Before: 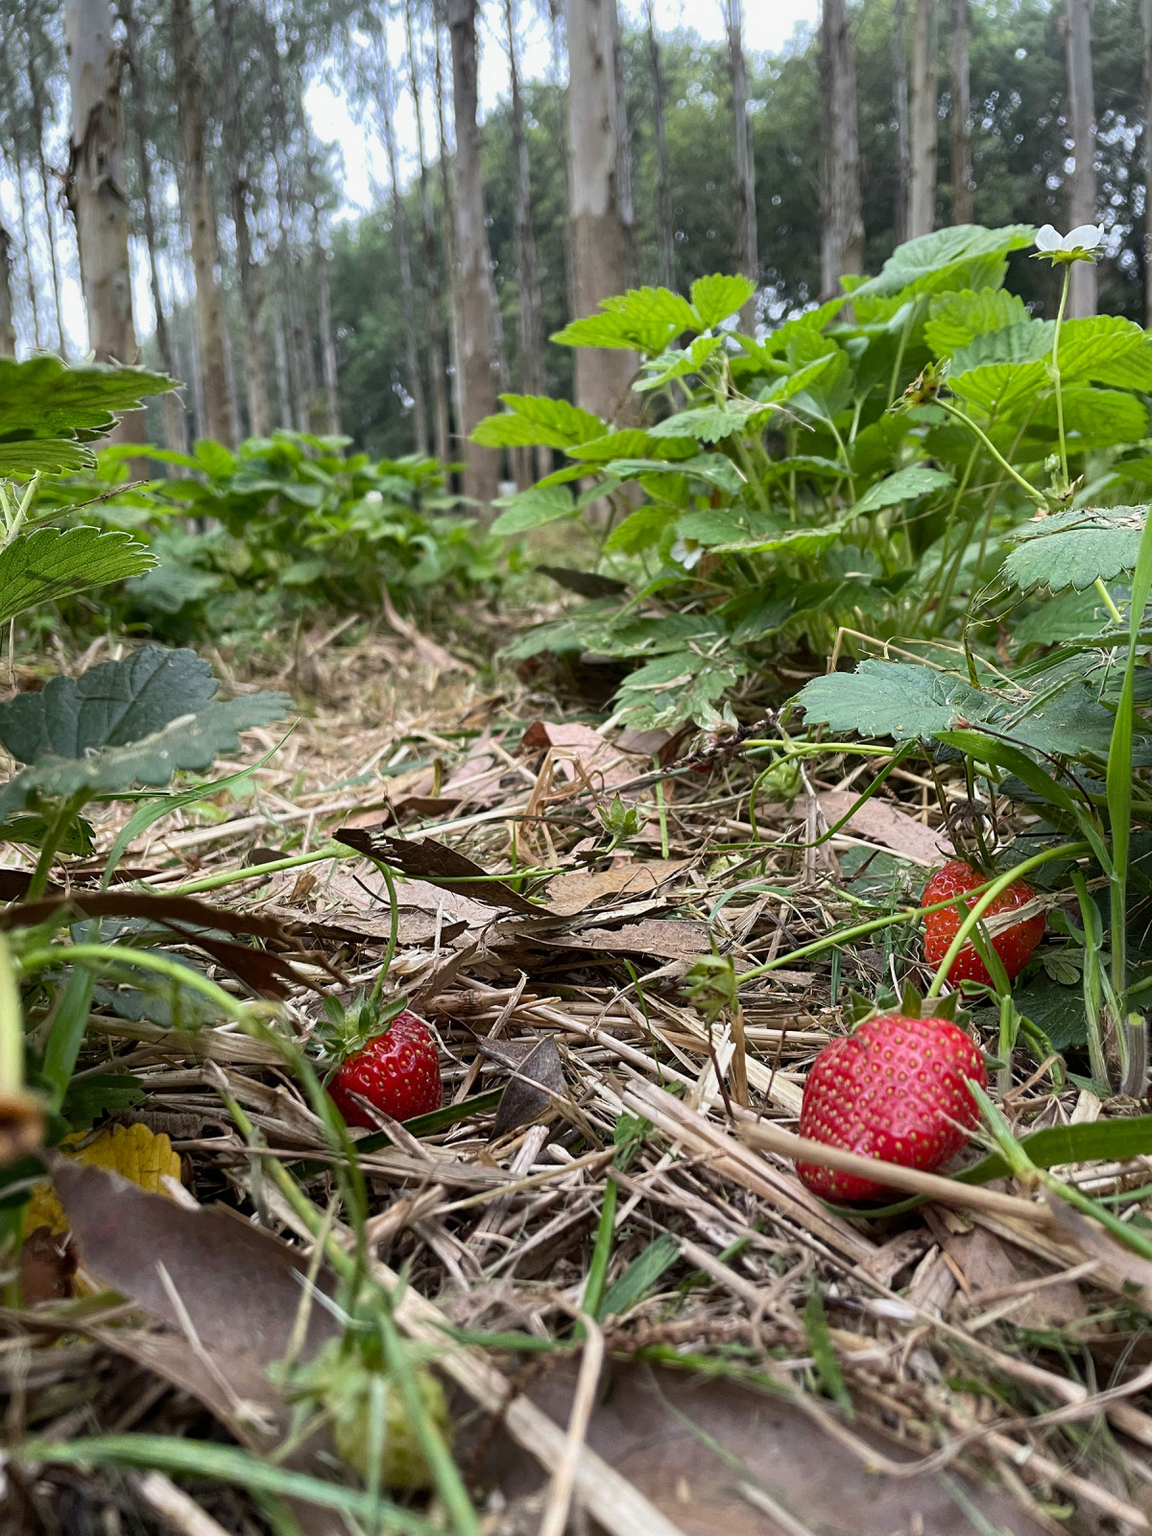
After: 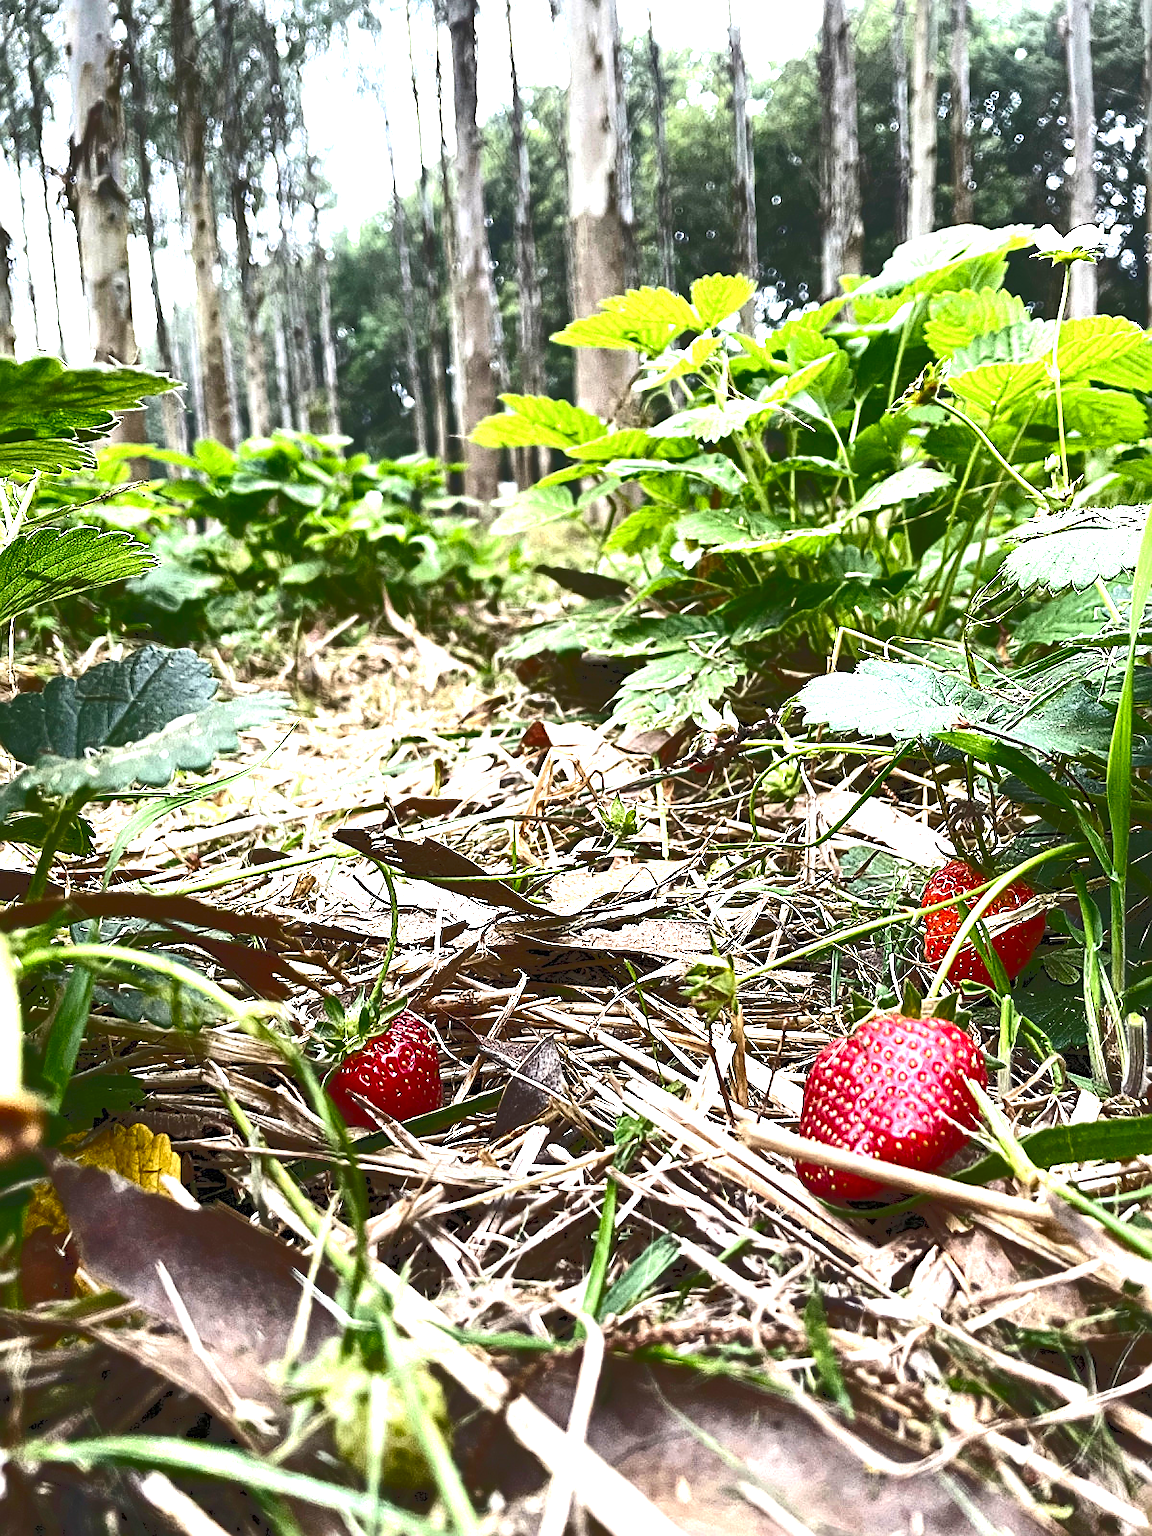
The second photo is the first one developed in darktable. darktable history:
exposure: black level correction 0, exposure 1.67 EV, compensate highlight preservation false
tone curve: curves: ch0 [(0, 0) (0.003, 0.169) (0.011, 0.173) (0.025, 0.177) (0.044, 0.184) (0.069, 0.191) (0.1, 0.199) (0.136, 0.206) (0.177, 0.221) (0.224, 0.248) (0.277, 0.284) (0.335, 0.344) (0.399, 0.413) (0.468, 0.497) (0.543, 0.594) (0.623, 0.691) (0.709, 0.779) (0.801, 0.868) (0.898, 0.931) (1, 1)], color space Lab, independent channels, preserve colors none
sharpen: on, module defaults
contrast brightness saturation: brightness -0.508
